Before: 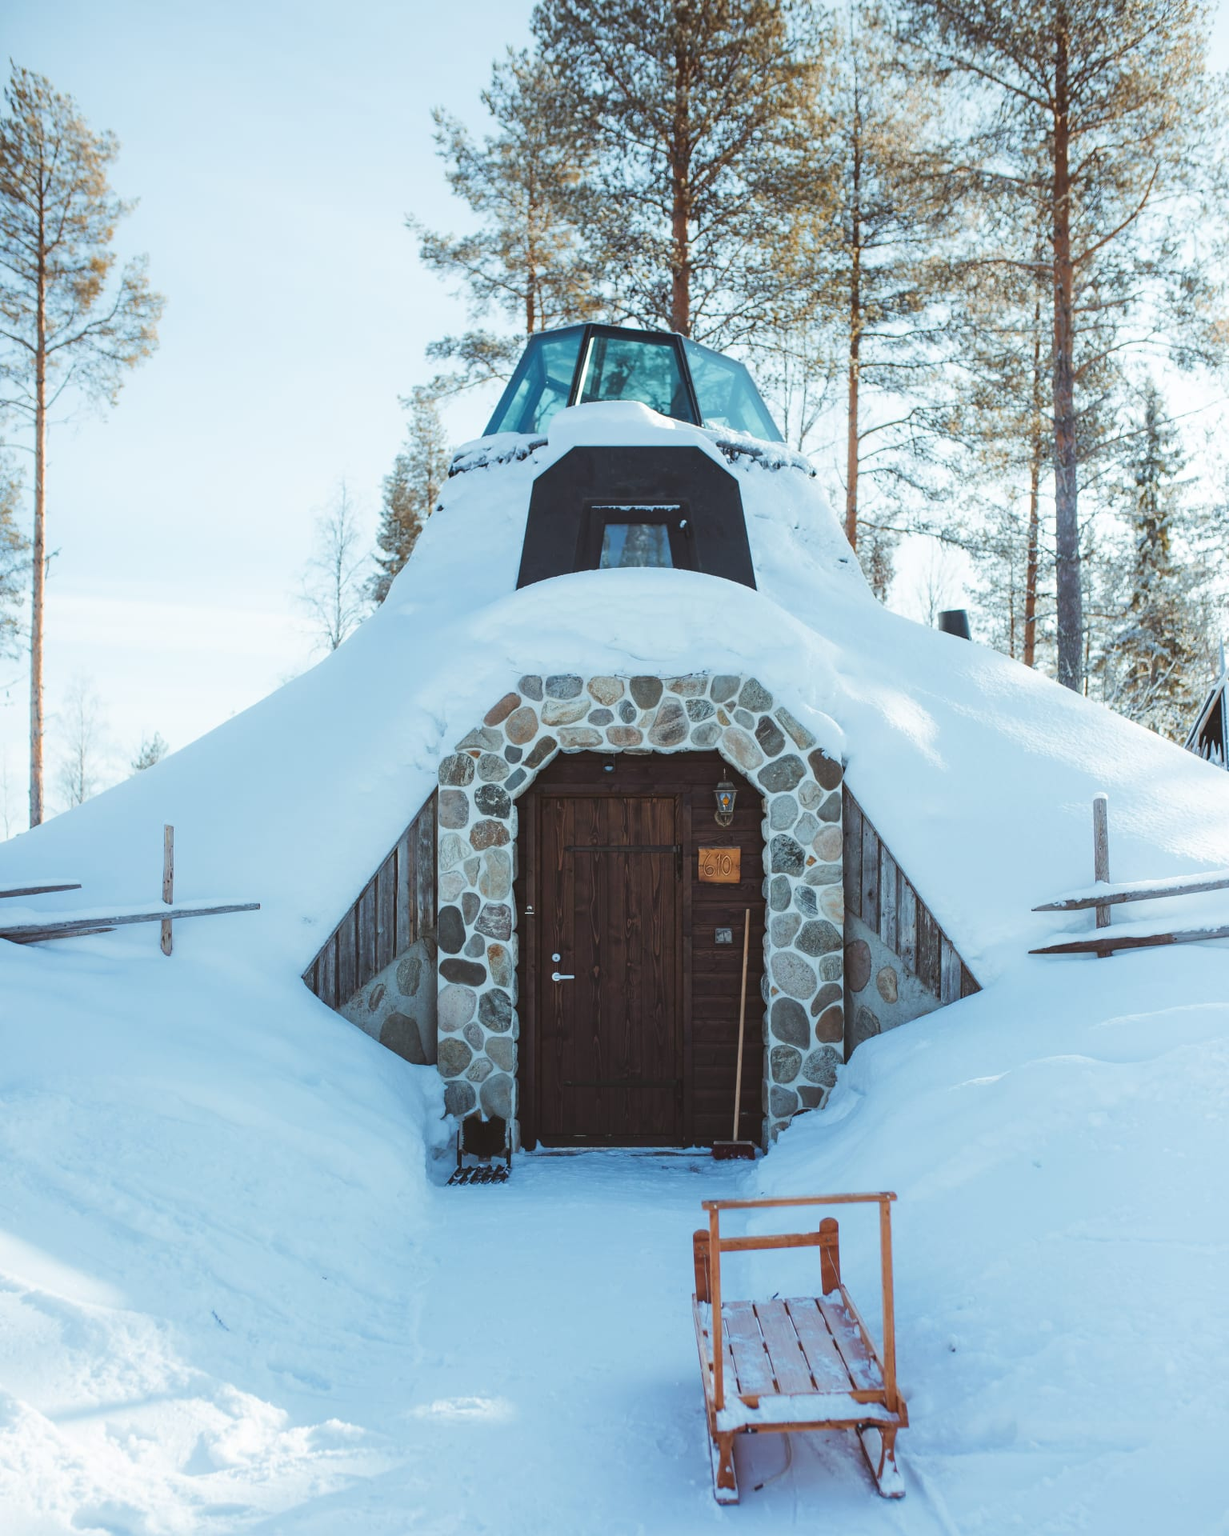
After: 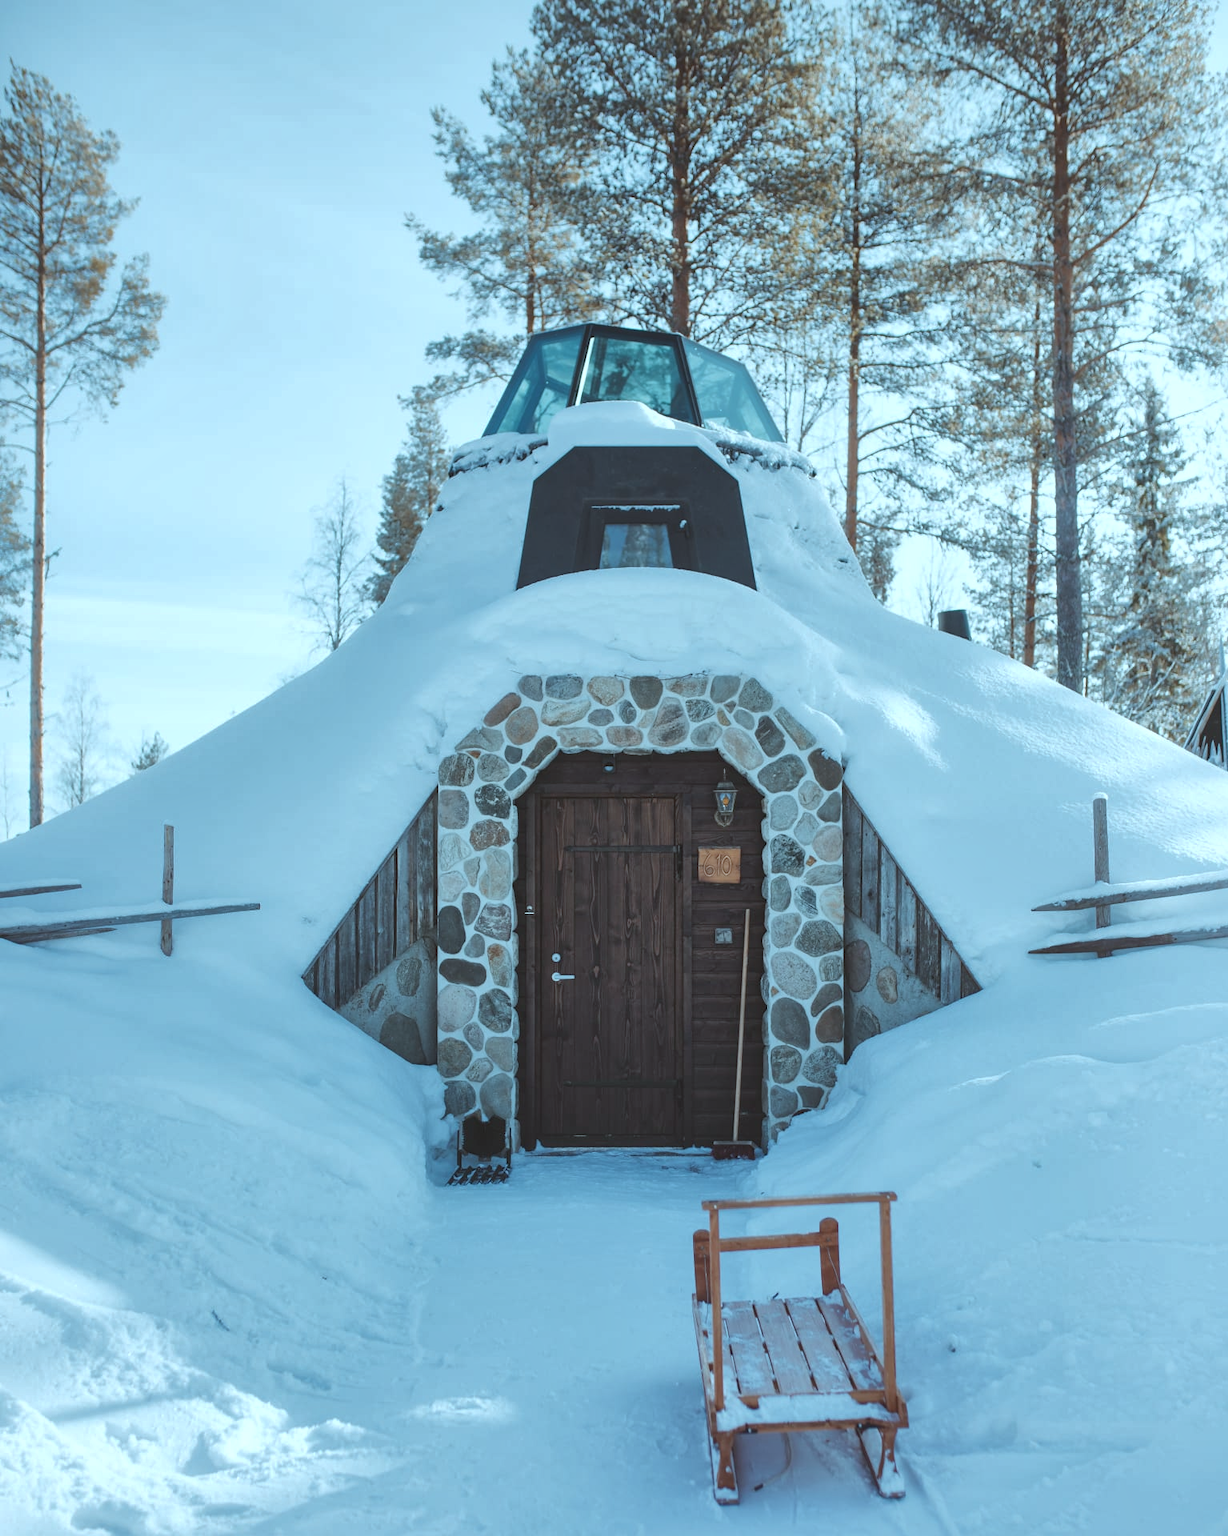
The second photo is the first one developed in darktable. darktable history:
local contrast: mode bilateral grid, contrast 19, coarseness 50, detail 119%, midtone range 0.2
shadows and highlights: on, module defaults
color correction: highlights a* -13.02, highlights b* -17.66, saturation 0.702
